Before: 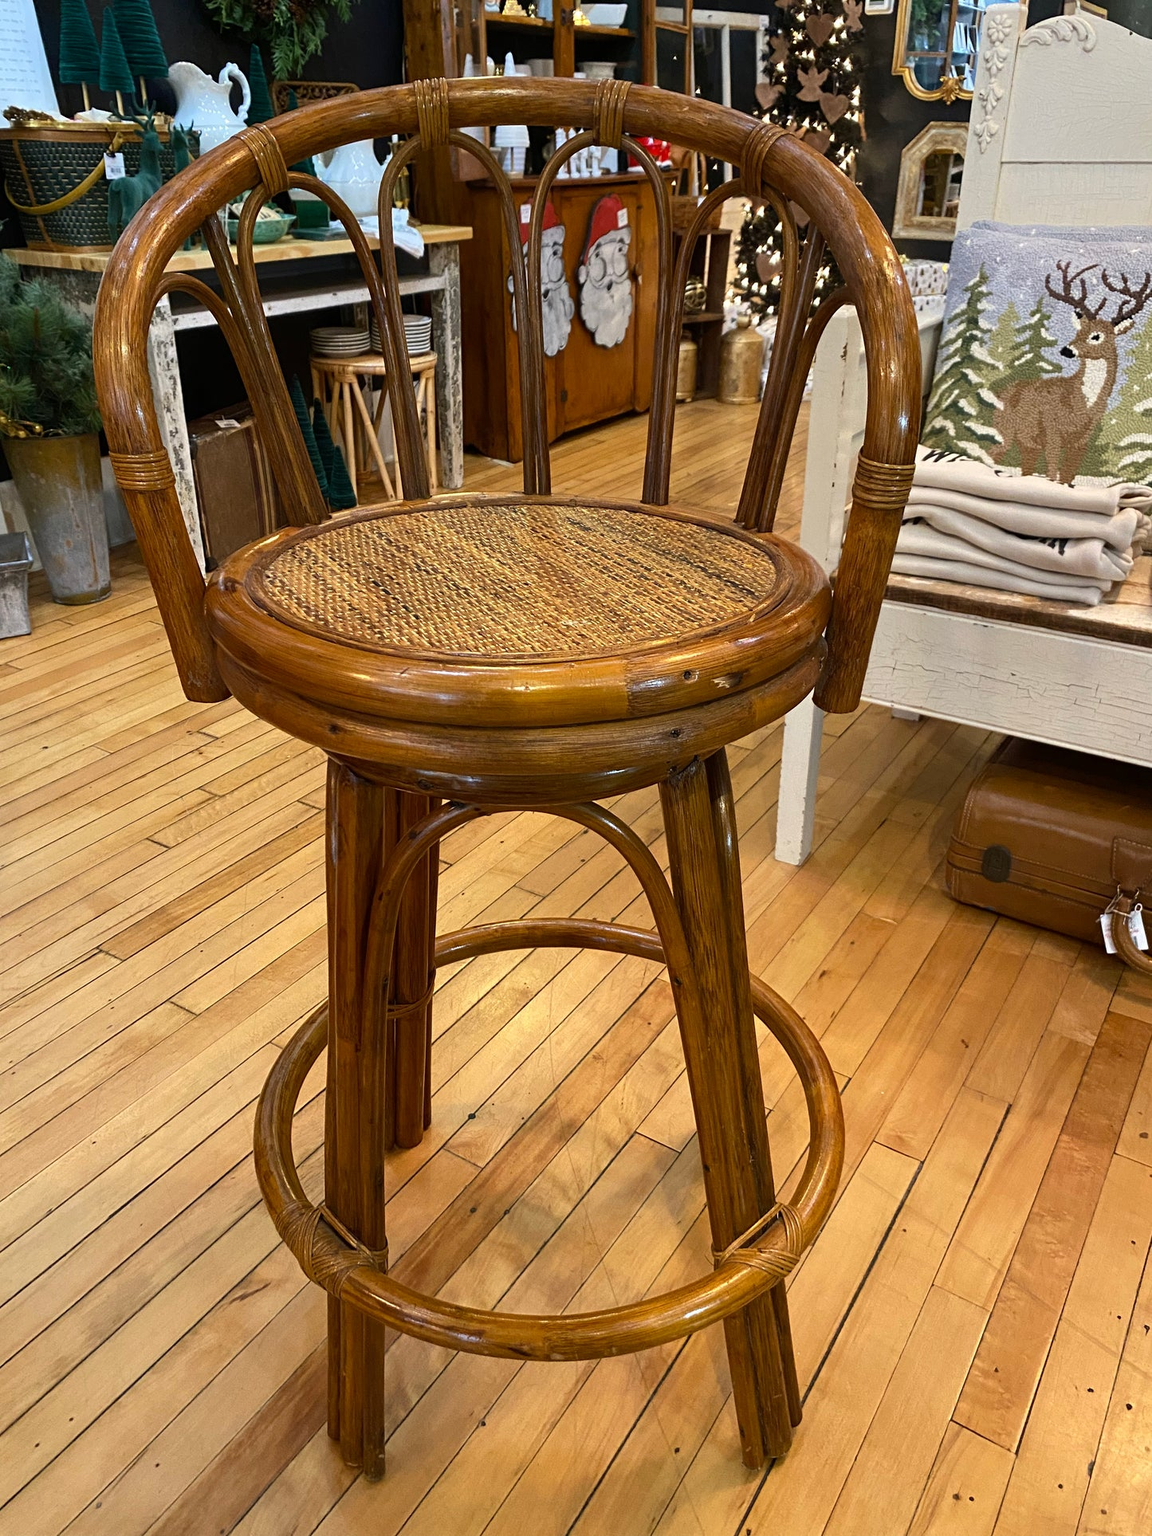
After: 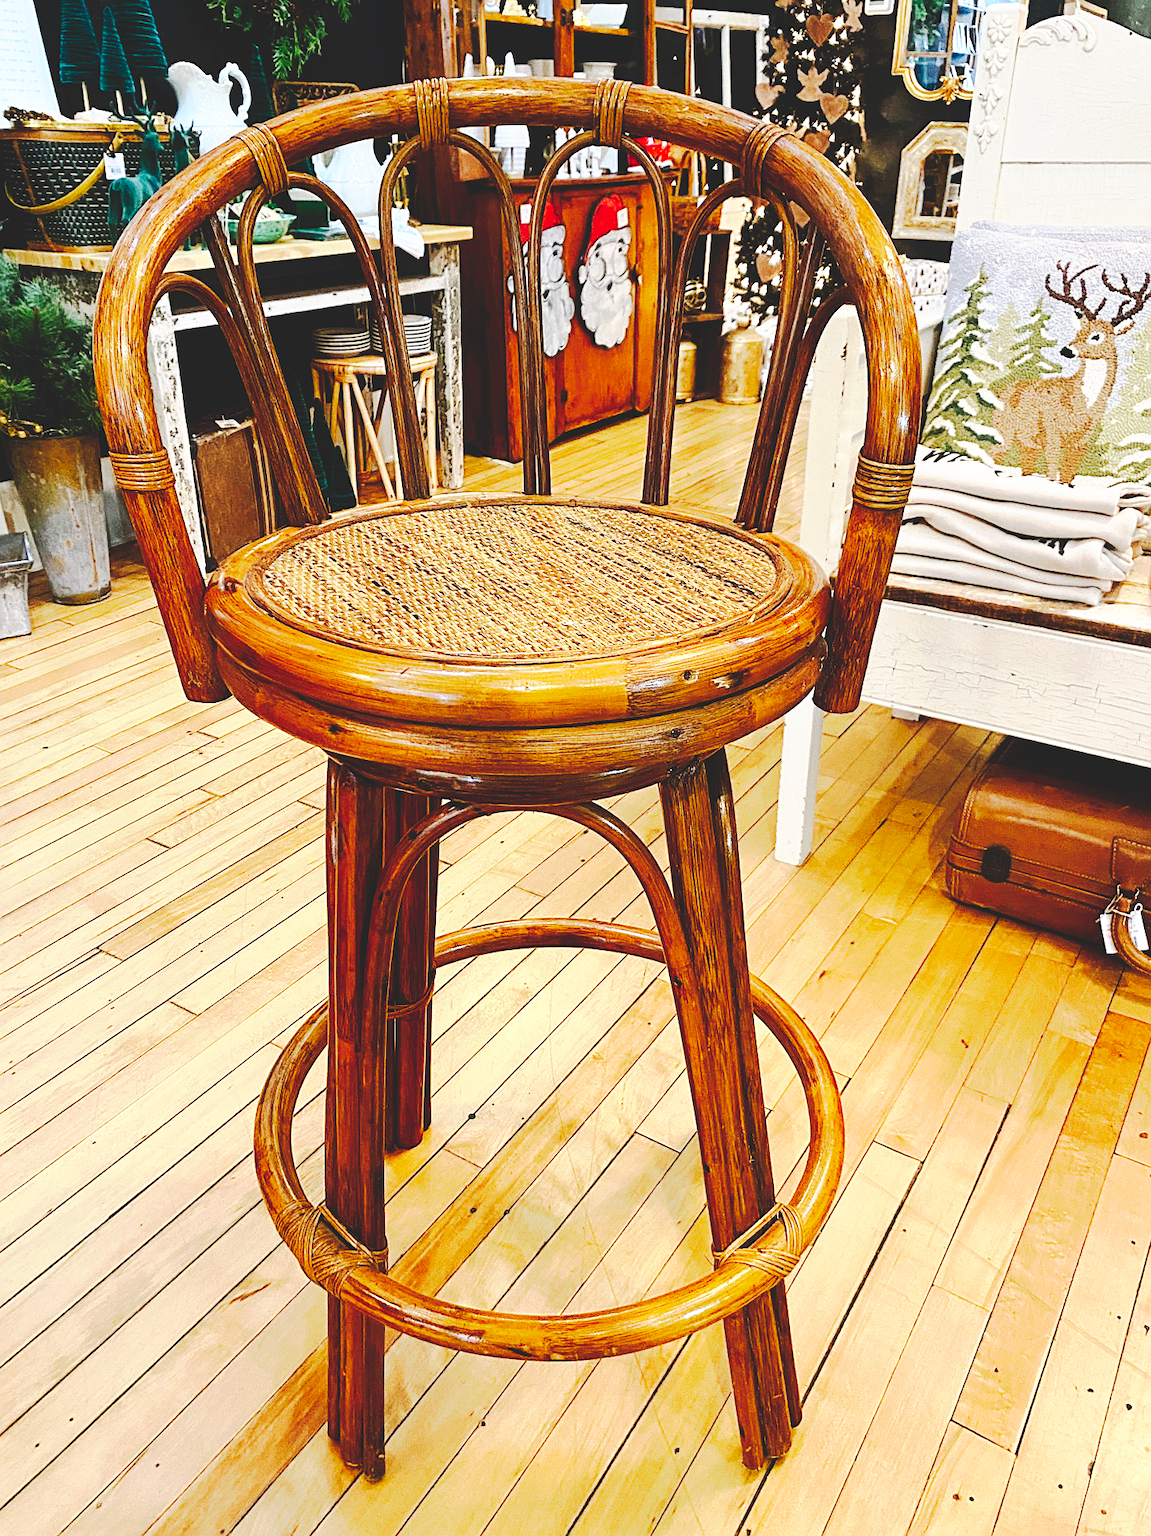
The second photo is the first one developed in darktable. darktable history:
base curve: curves: ch0 [(0, 0) (0.007, 0.004) (0.027, 0.03) (0.046, 0.07) (0.207, 0.54) (0.442, 0.872) (0.673, 0.972) (1, 1)], preserve colors none
tone curve: curves: ch0 [(0, 0) (0.003, 0.145) (0.011, 0.148) (0.025, 0.15) (0.044, 0.159) (0.069, 0.16) (0.1, 0.164) (0.136, 0.182) (0.177, 0.213) (0.224, 0.247) (0.277, 0.298) (0.335, 0.37) (0.399, 0.456) (0.468, 0.552) (0.543, 0.641) (0.623, 0.713) (0.709, 0.768) (0.801, 0.825) (0.898, 0.868) (1, 1)], preserve colors none
sharpen: on, module defaults
